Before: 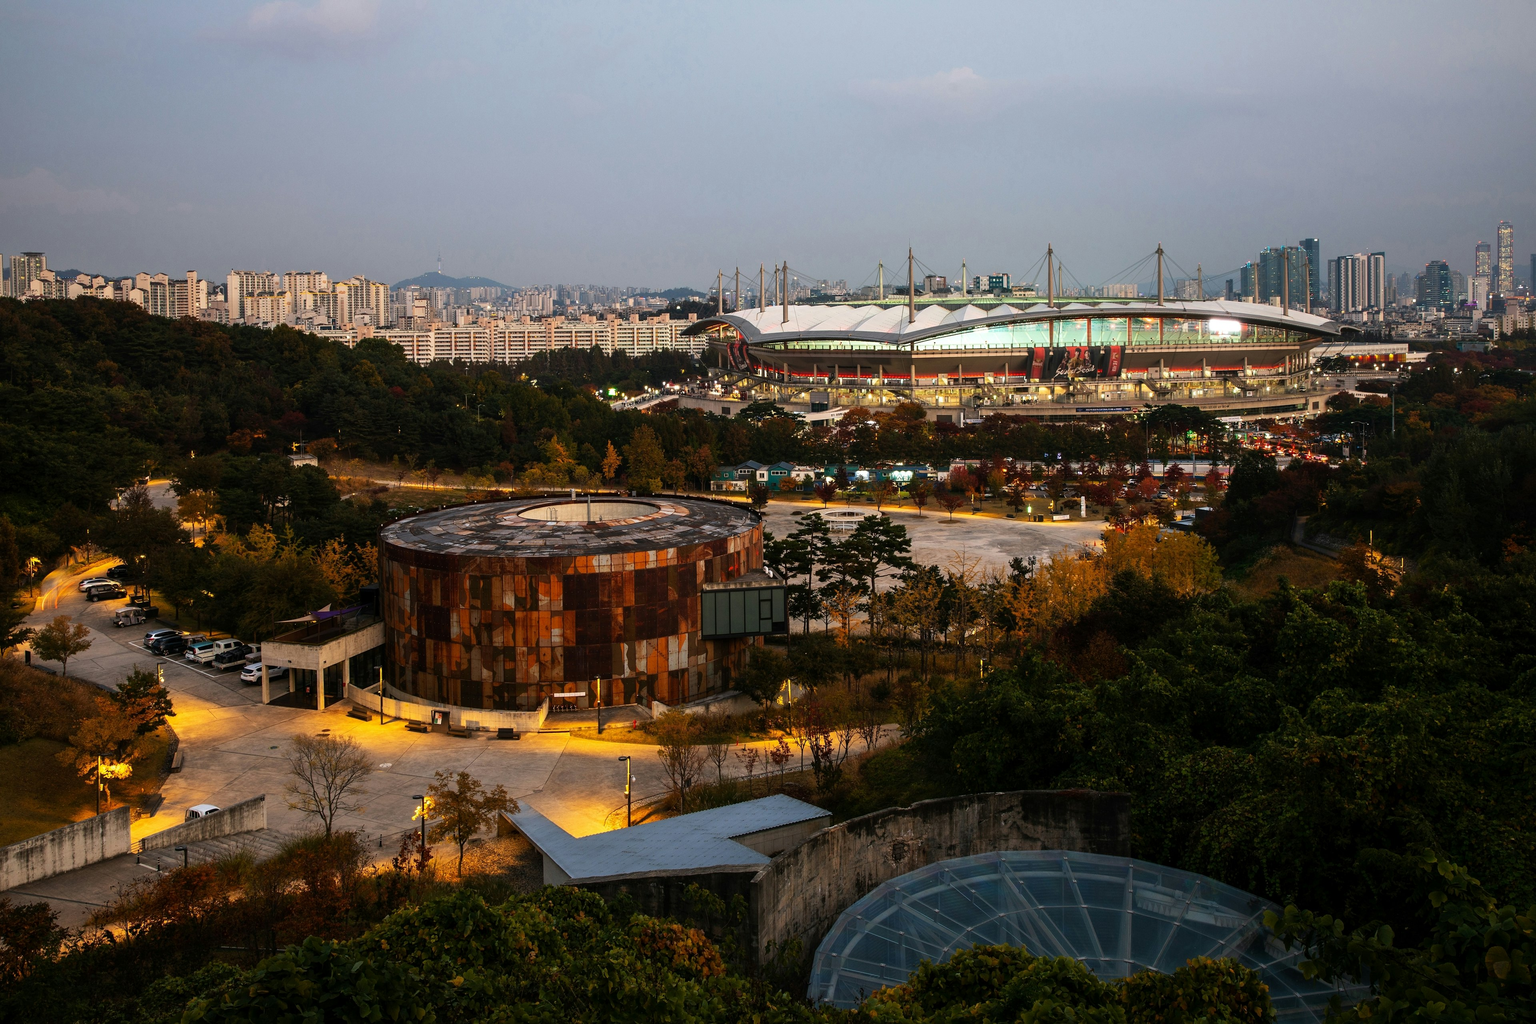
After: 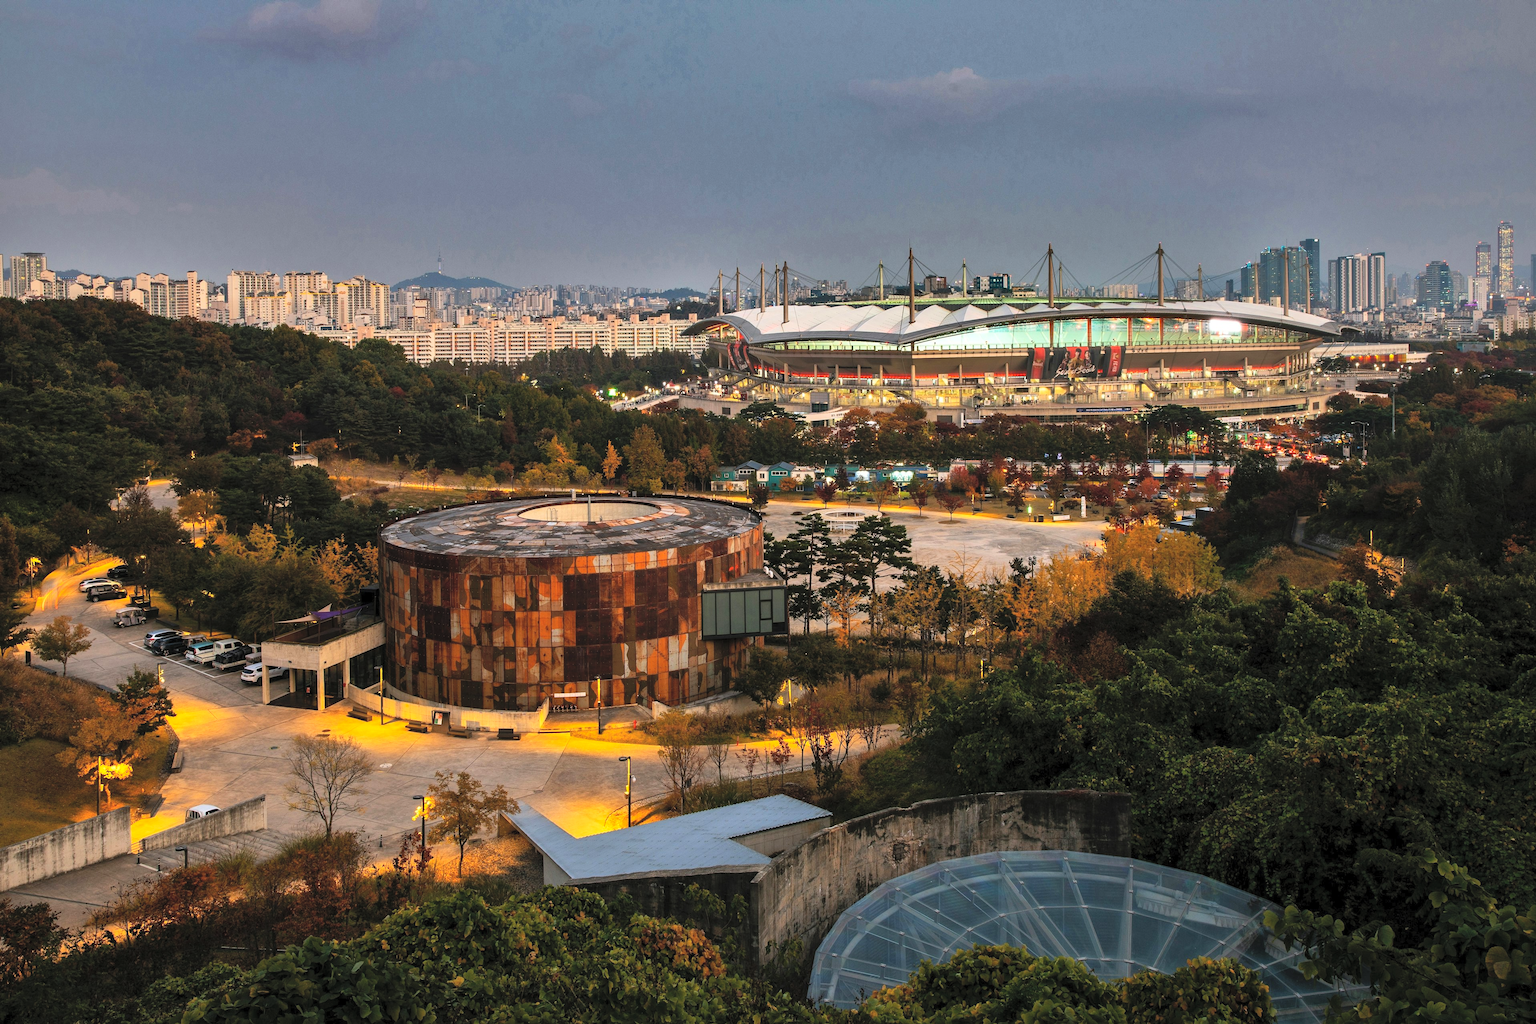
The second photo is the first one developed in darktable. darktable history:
shadows and highlights: shadows 21, highlights -82.66, soften with gaussian
contrast brightness saturation: contrast 0.104, brightness 0.31, saturation 0.137
color correction: highlights b* 0.041
